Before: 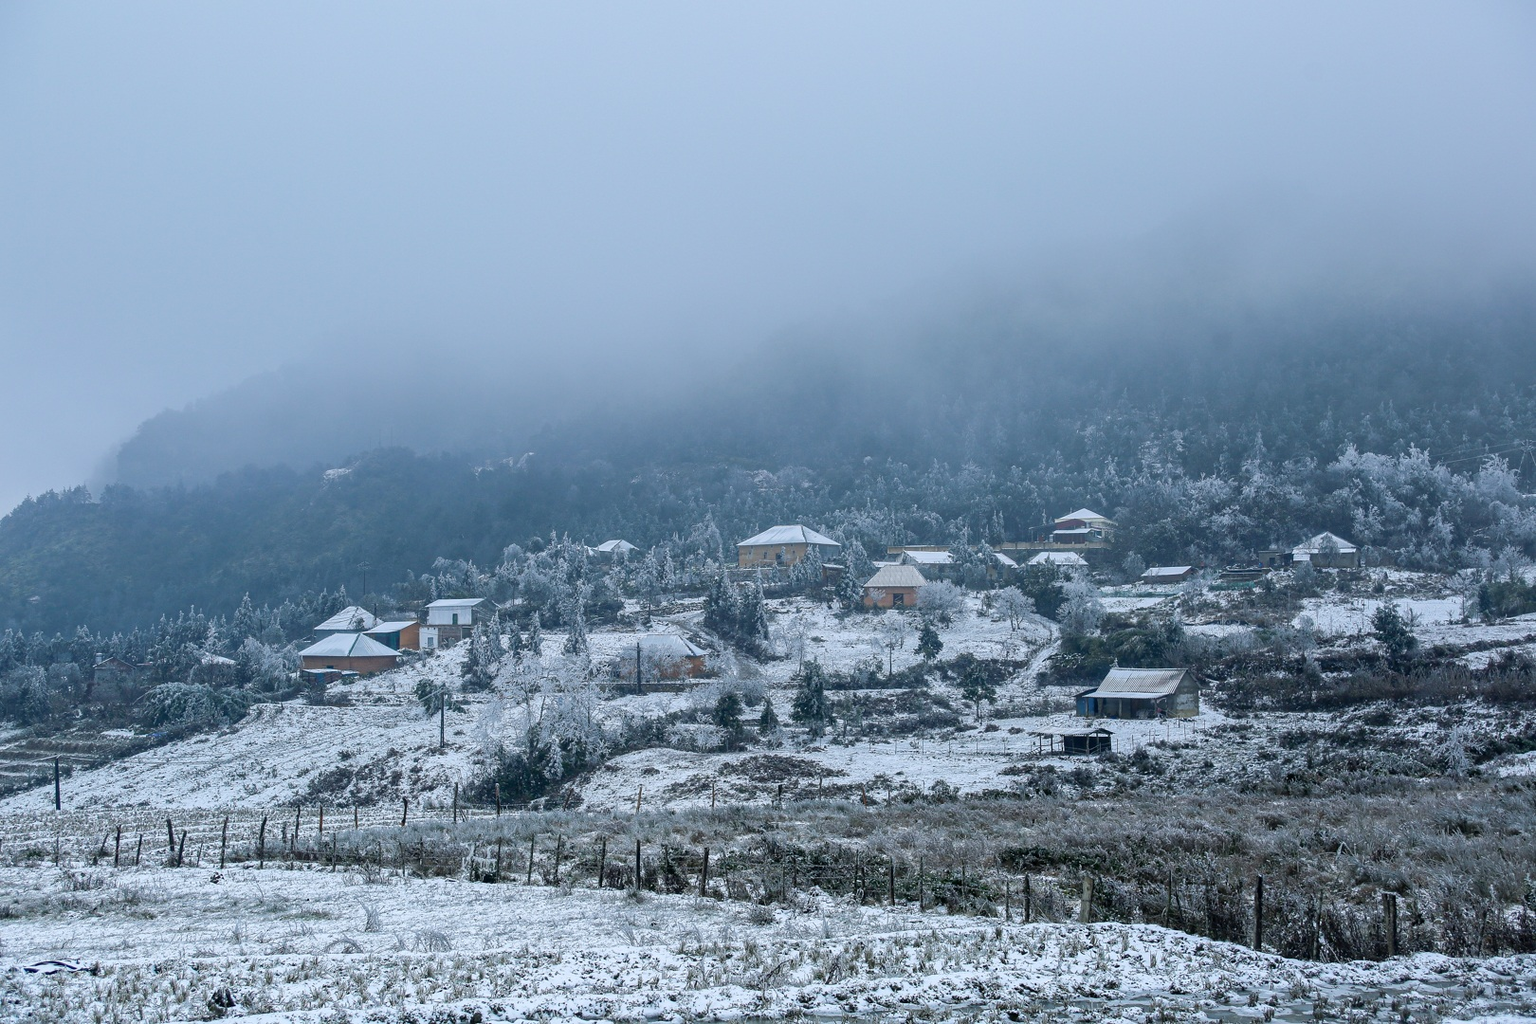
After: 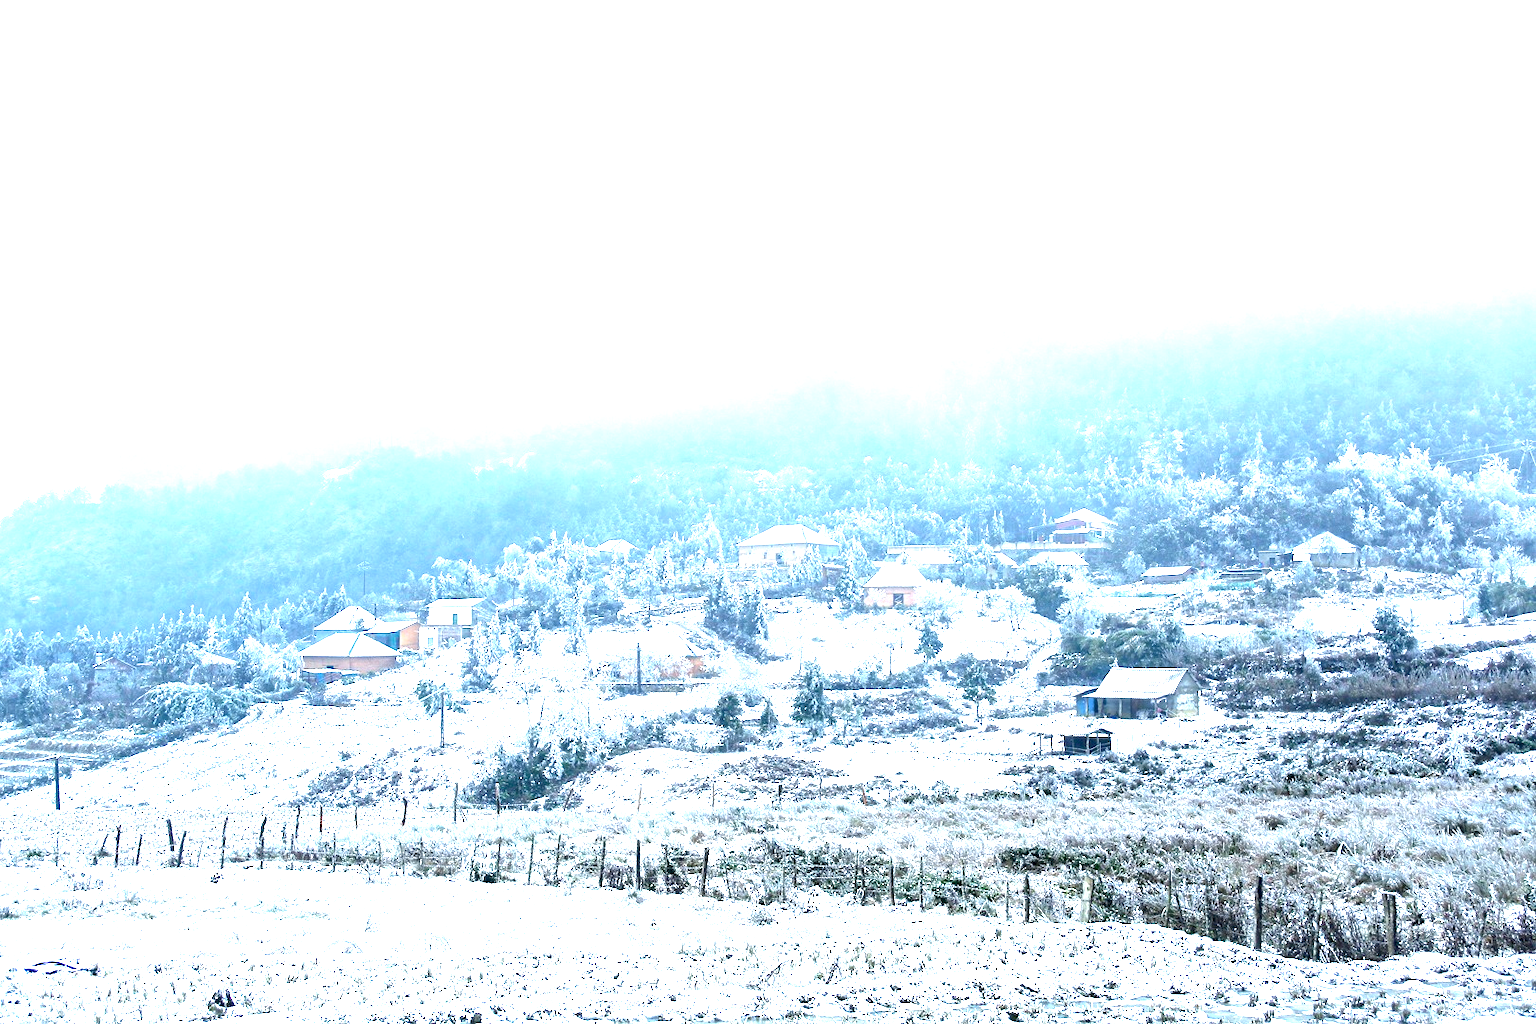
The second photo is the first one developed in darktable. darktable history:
exposure: black level correction 0.001, exposure 2.586 EV, compensate exposure bias true, compensate highlight preservation false
